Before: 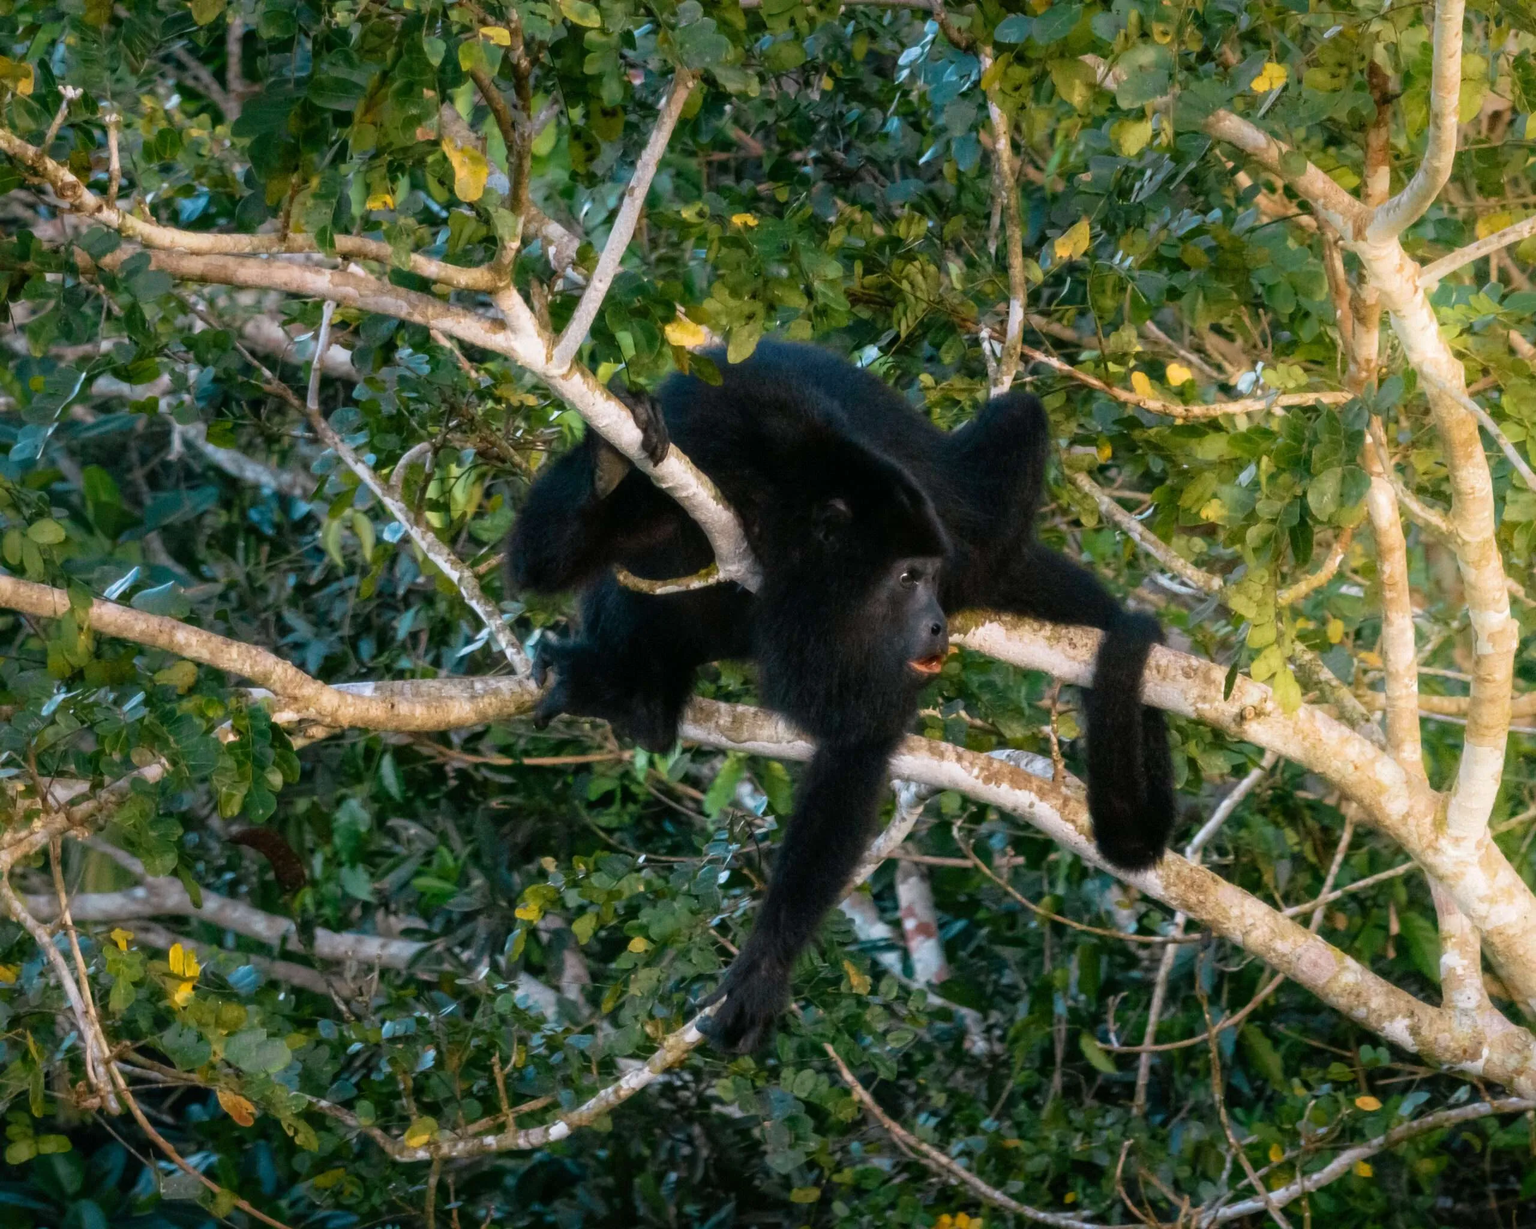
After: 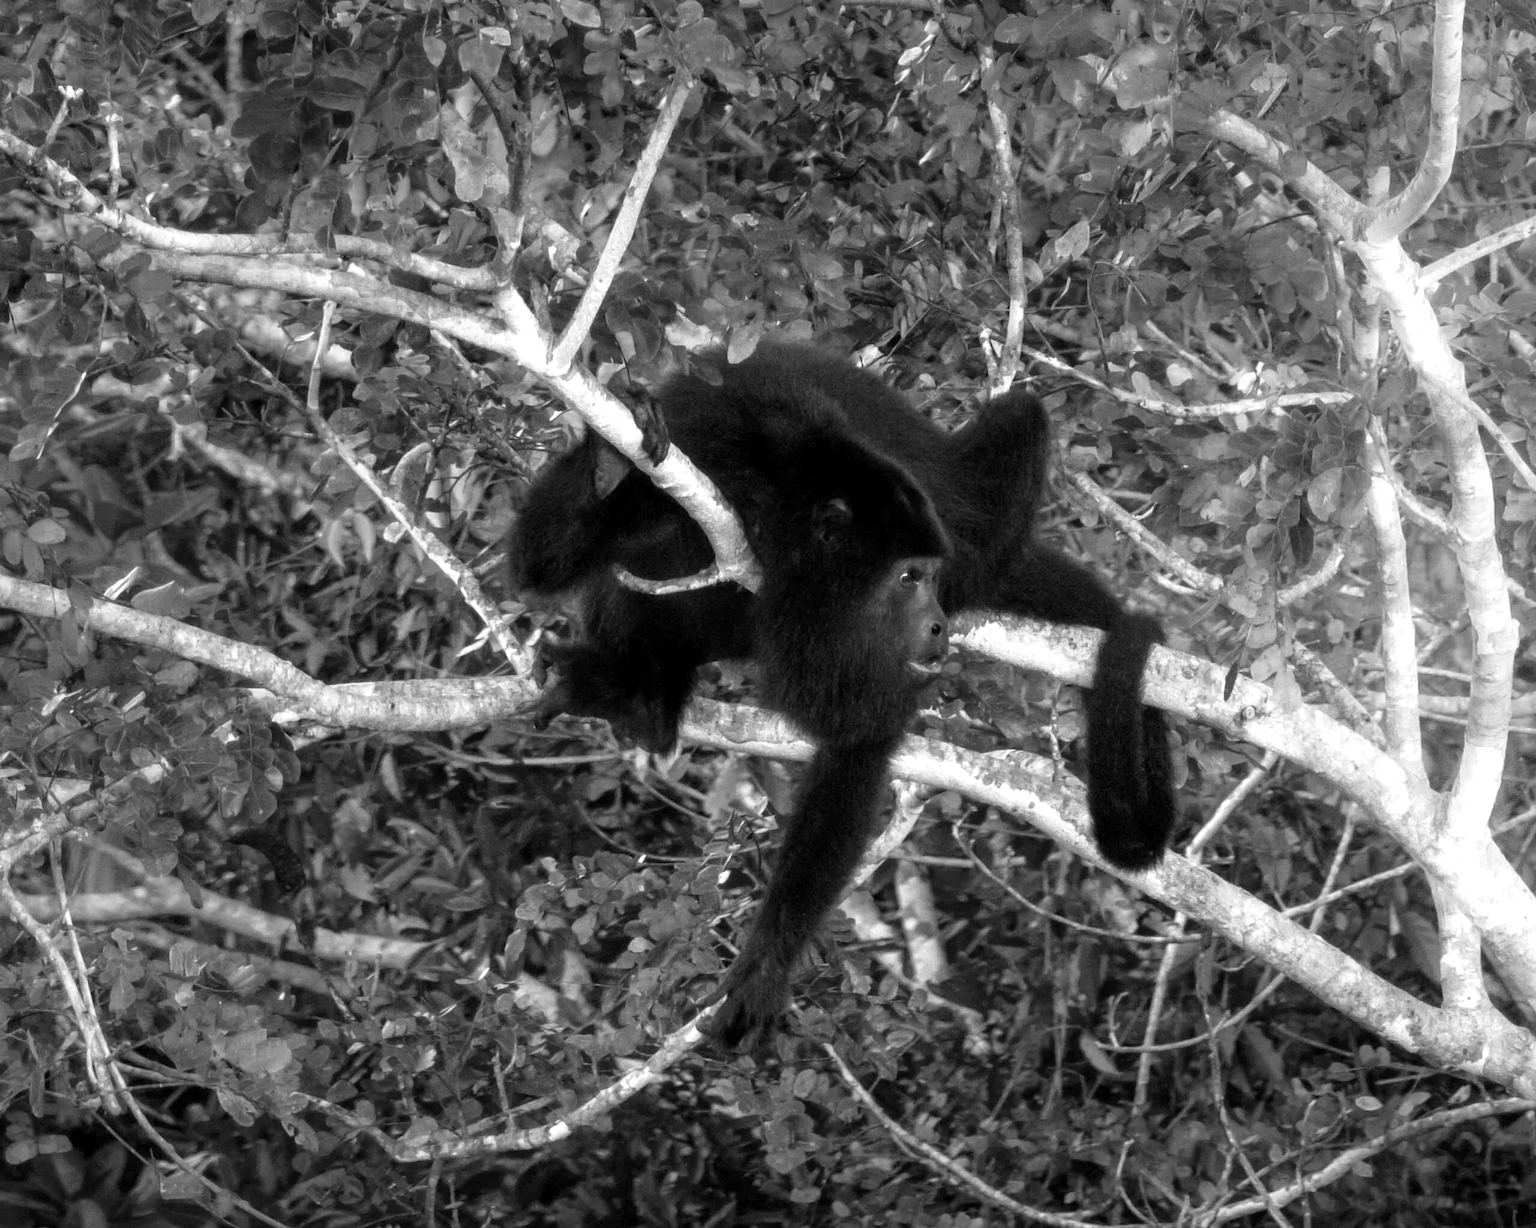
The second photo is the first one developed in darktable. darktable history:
monochrome: a -11.7, b 1.62, size 0.5, highlights 0.38
exposure: black level correction 0.001, exposure 0.675 EV, compensate highlight preservation false
